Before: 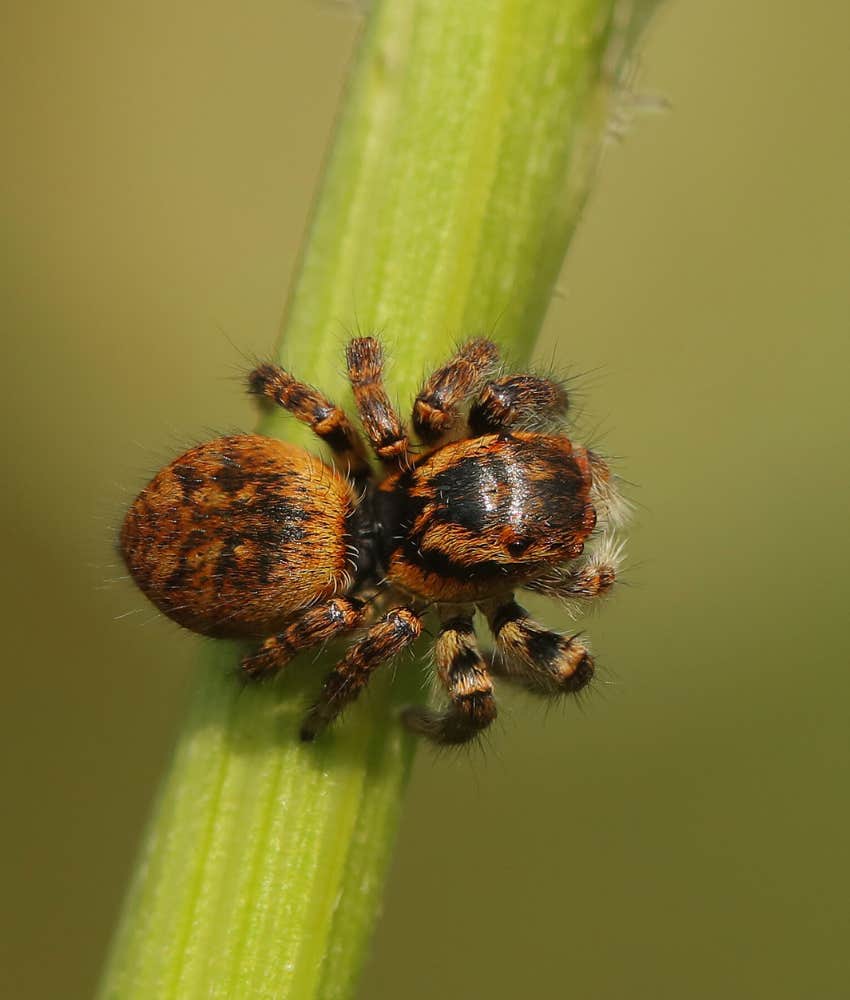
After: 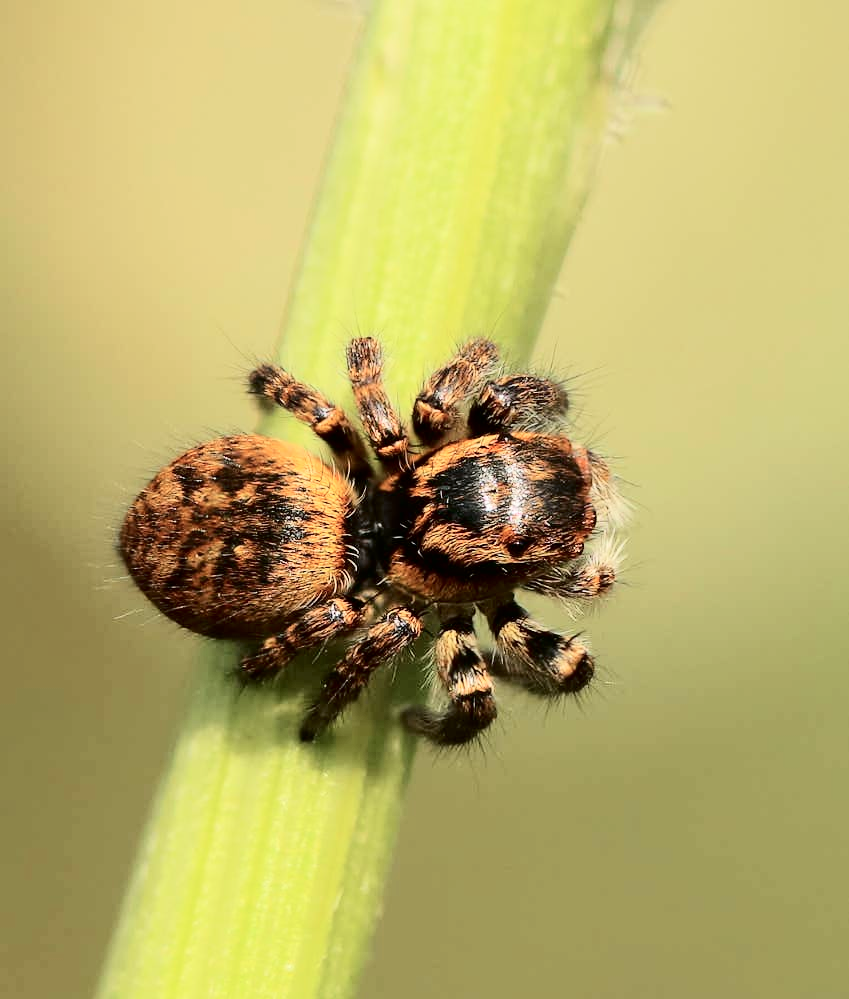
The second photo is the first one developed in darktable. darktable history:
tone curve: curves: ch0 [(0, 0) (0.004, 0) (0.133, 0.071) (0.325, 0.456) (0.832, 0.957) (1, 1)], color space Lab, independent channels, preserve colors none
